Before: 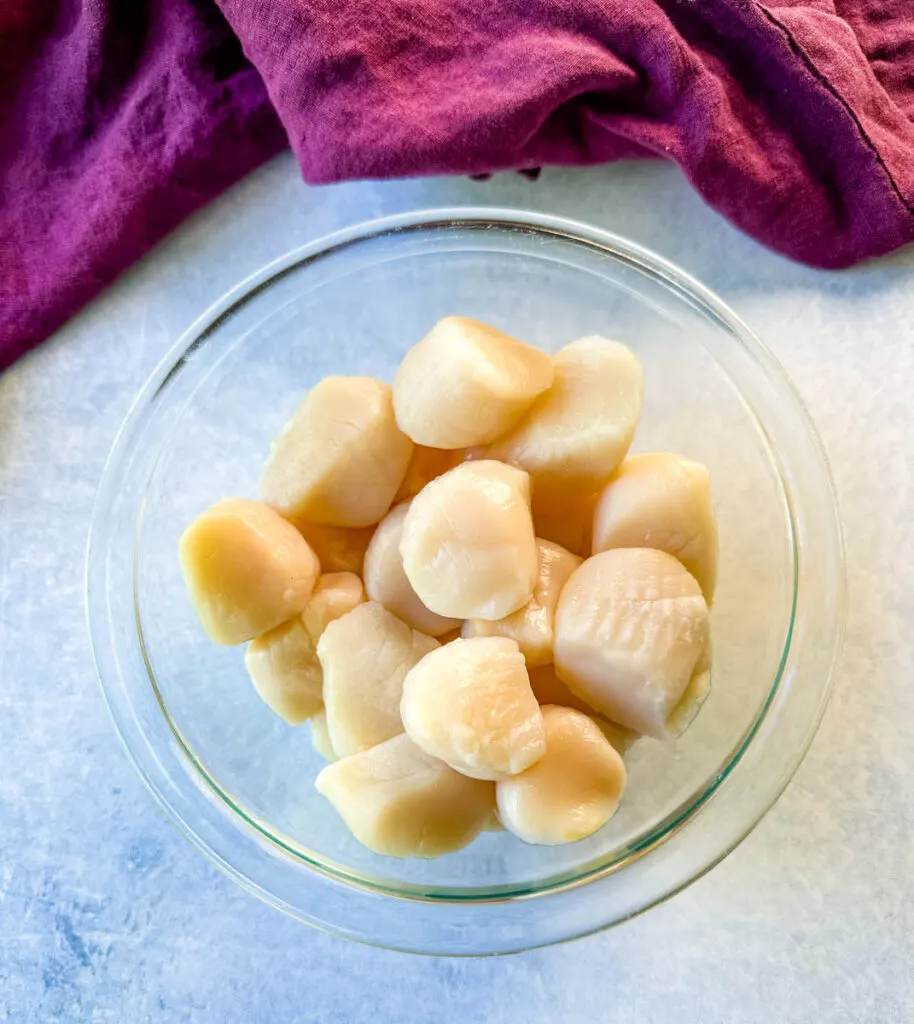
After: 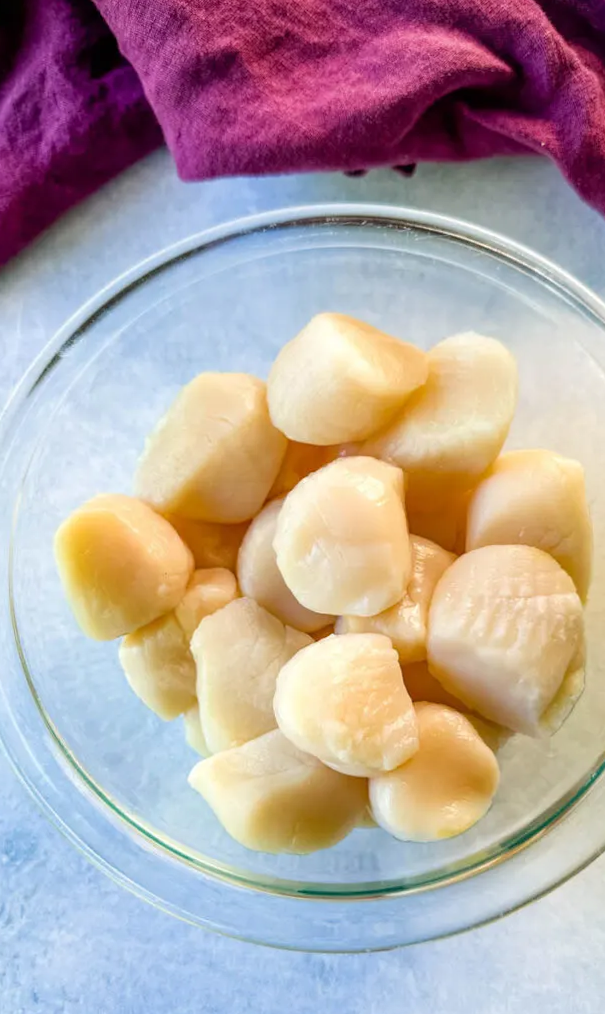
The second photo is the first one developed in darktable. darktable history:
crop and rotate: left 13.409%, right 19.924%
rotate and perspective: rotation 0.192°, lens shift (horizontal) -0.015, crop left 0.005, crop right 0.996, crop top 0.006, crop bottom 0.99
